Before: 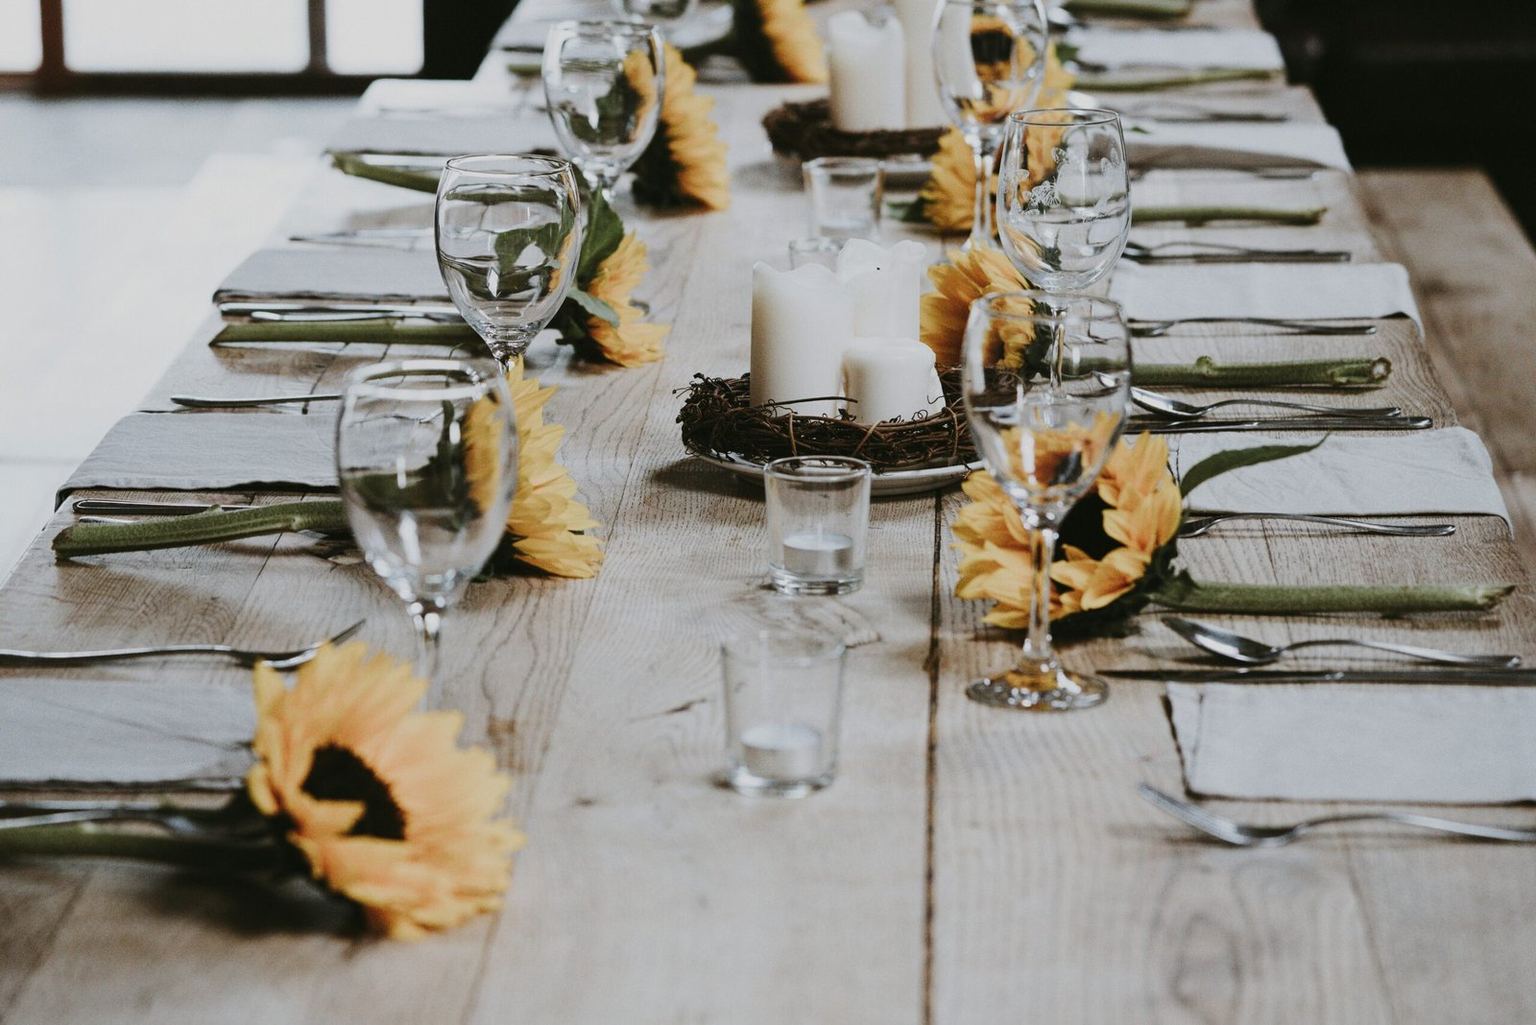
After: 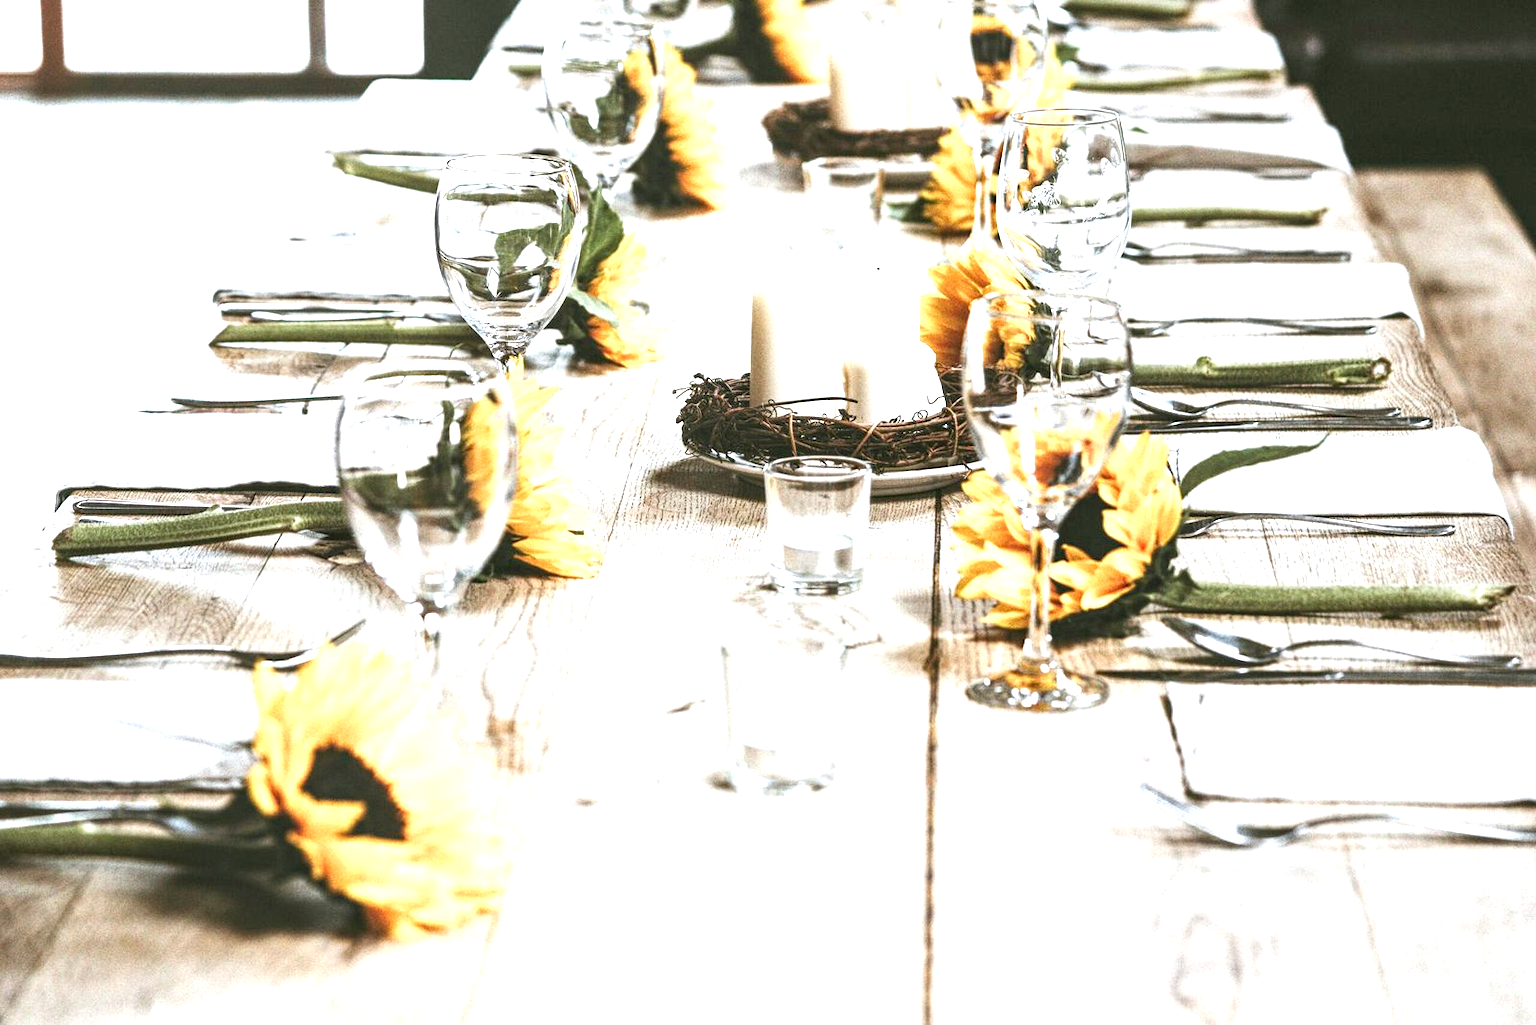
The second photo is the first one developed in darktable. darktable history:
exposure: black level correction 0.001, exposure 1.718 EV, compensate exposure bias true, compensate highlight preservation false
local contrast: on, module defaults
